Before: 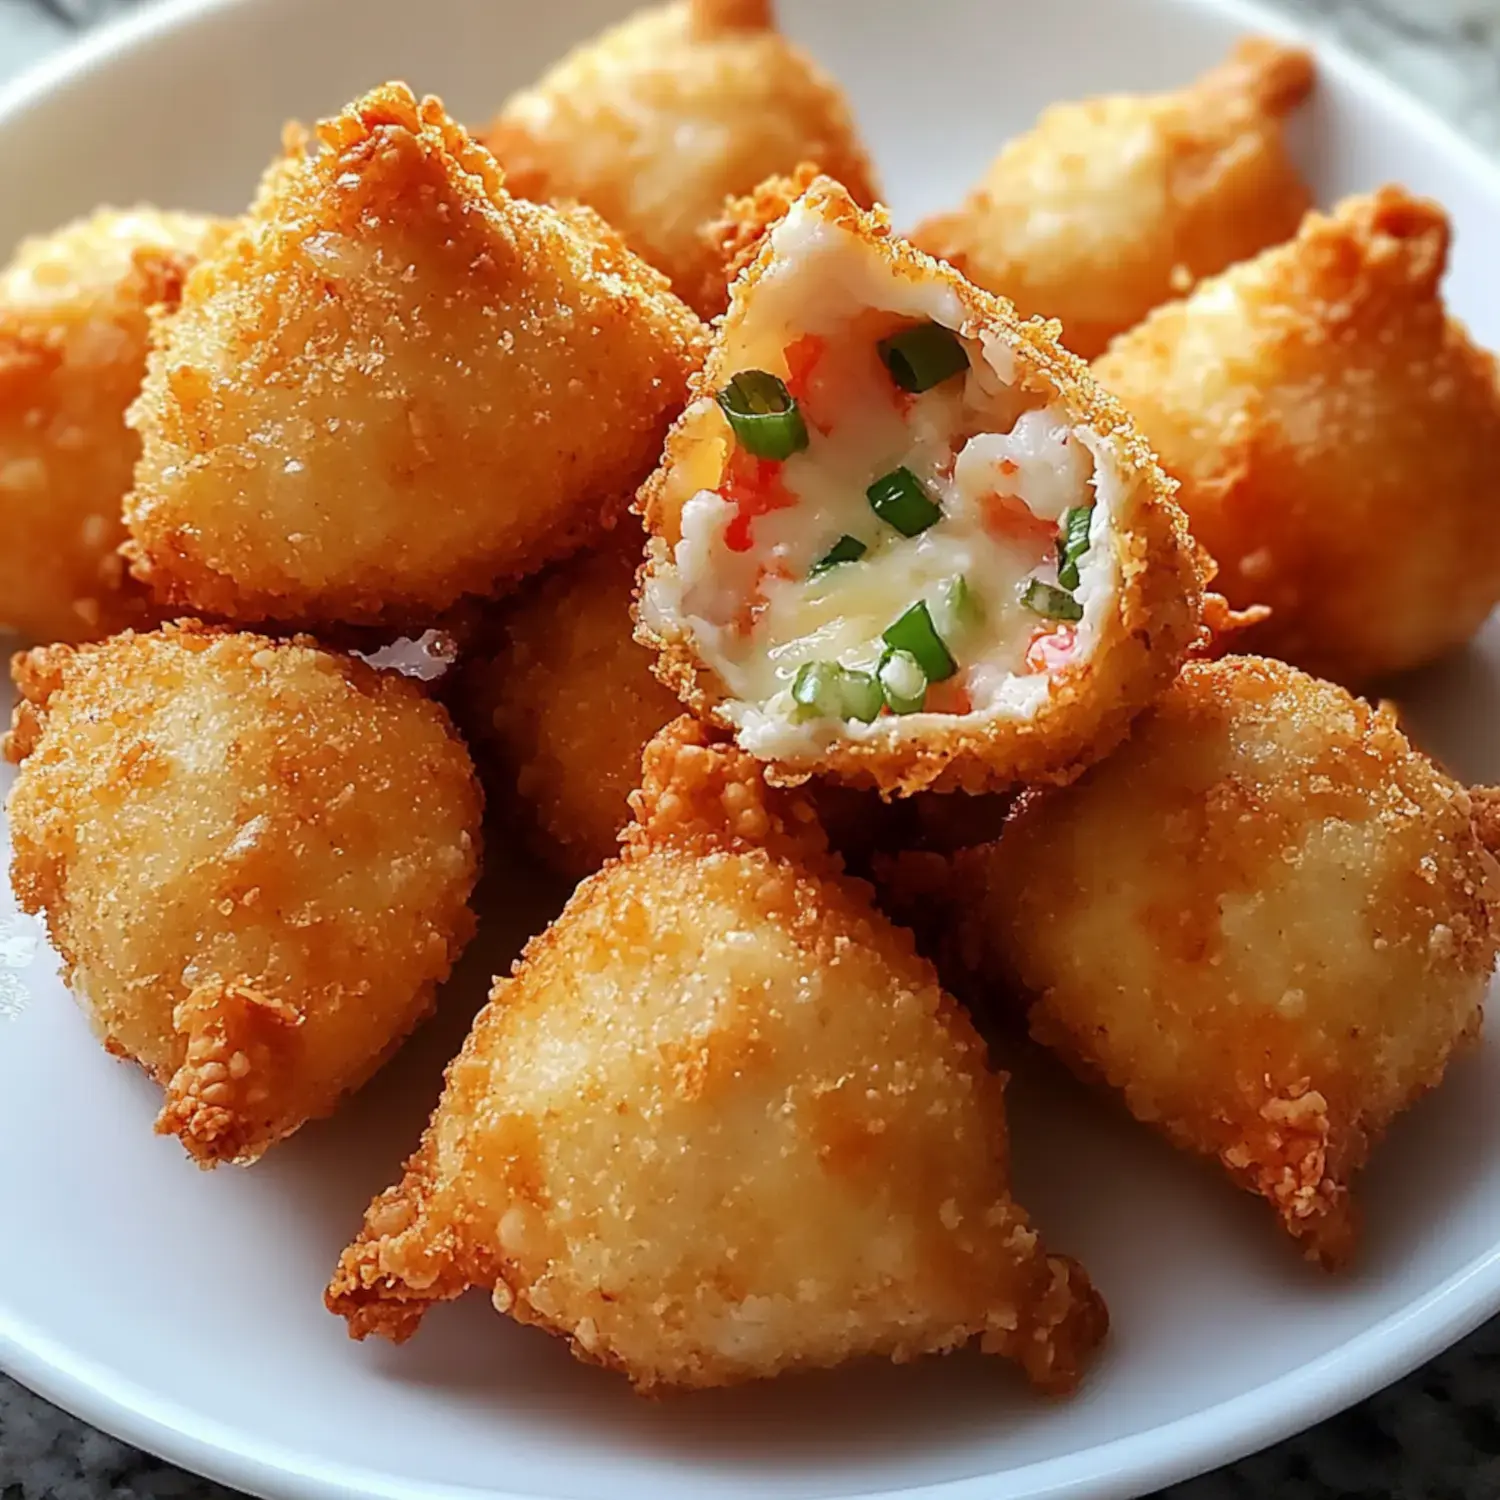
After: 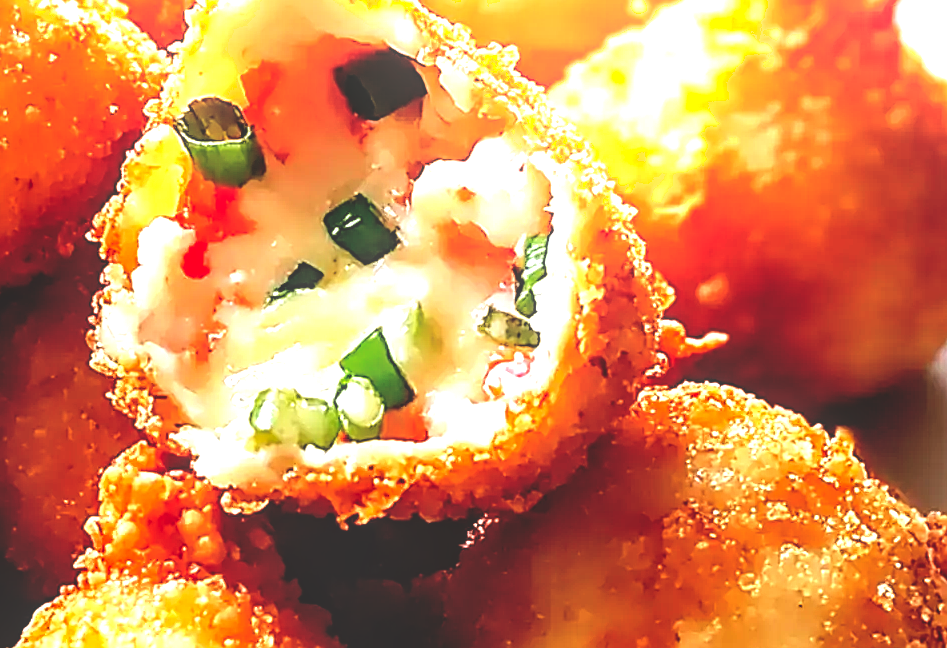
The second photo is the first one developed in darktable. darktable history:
exposure: black level correction 0.001, exposure 1.398 EV, compensate highlight preservation false
crop: left 36.215%, top 18.238%, right 0.602%, bottom 38.554%
shadows and highlights: shadows -25.95, highlights 51.75, highlights color adjustment 78.41%, soften with gaussian
local contrast: on, module defaults
sharpen: on, module defaults
contrast brightness saturation: saturation -0.05
base curve: curves: ch0 [(0, 0.02) (0.083, 0.036) (1, 1)], preserve colors none
